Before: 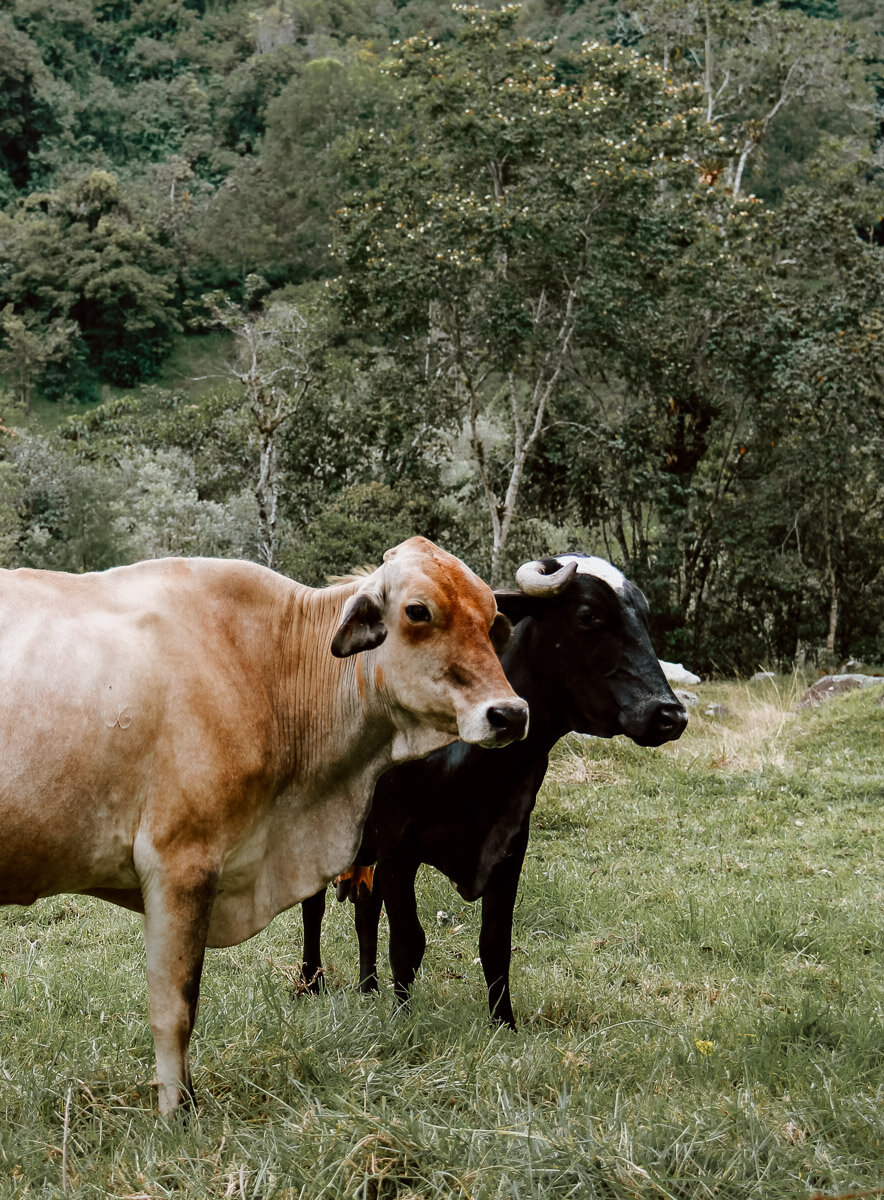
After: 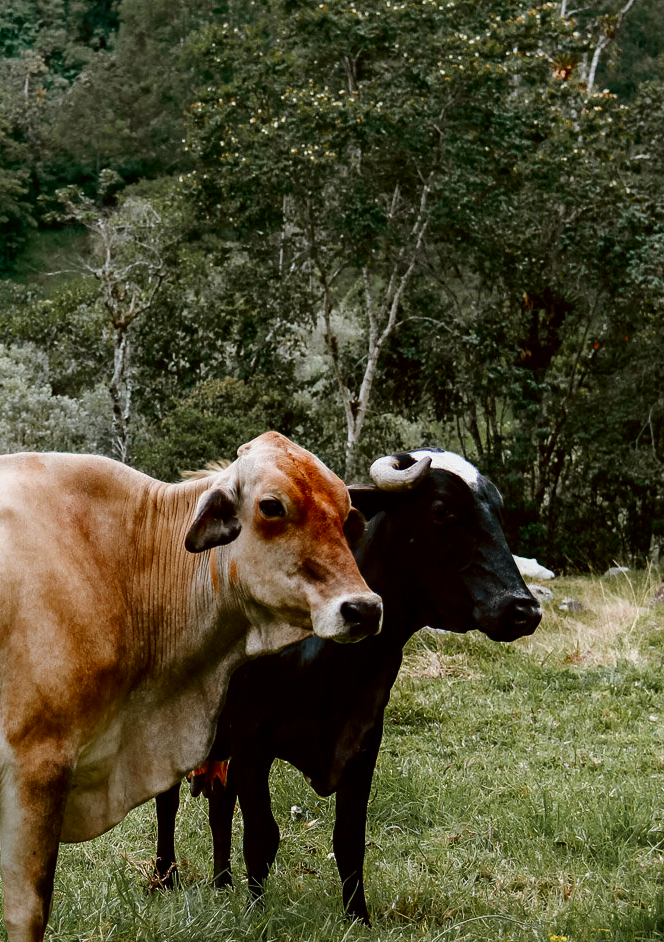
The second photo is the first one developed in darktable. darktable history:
crop: left 16.59%, top 8.783%, right 8.227%, bottom 12.661%
contrast brightness saturation: contrast 0.117, brightness -0.124, saturation 0.201
